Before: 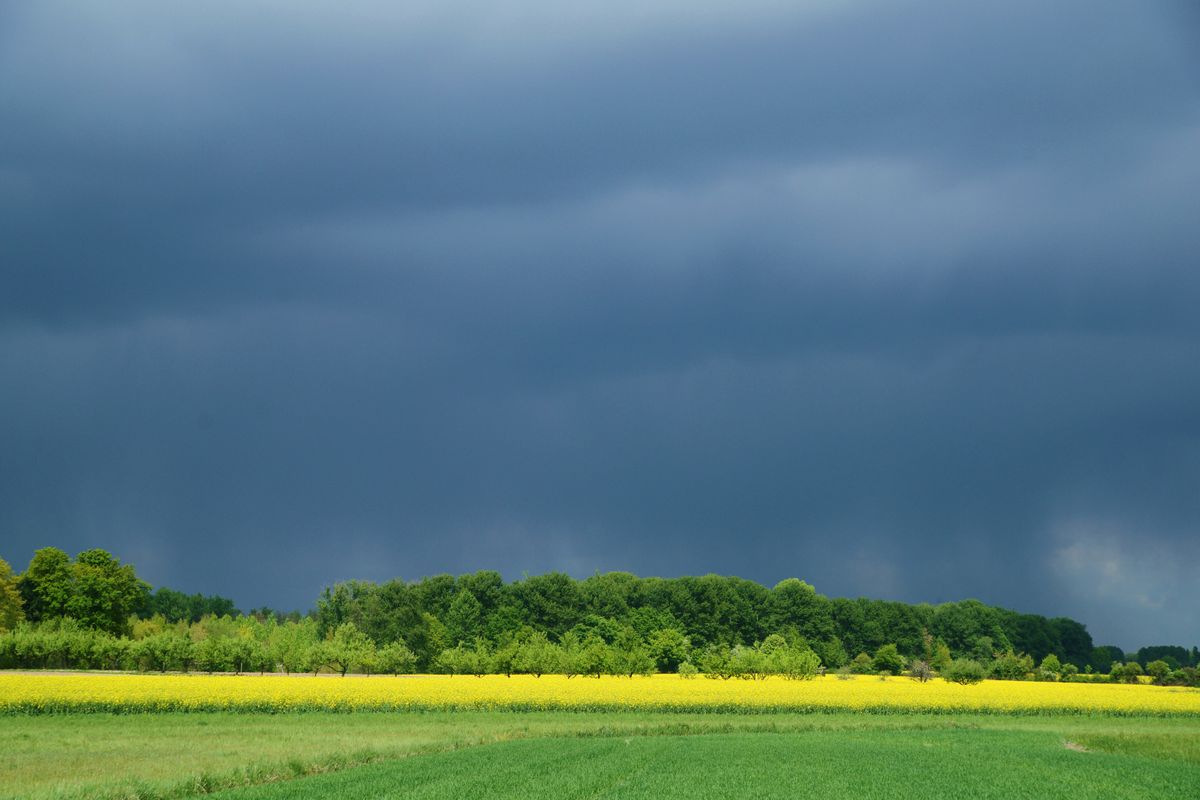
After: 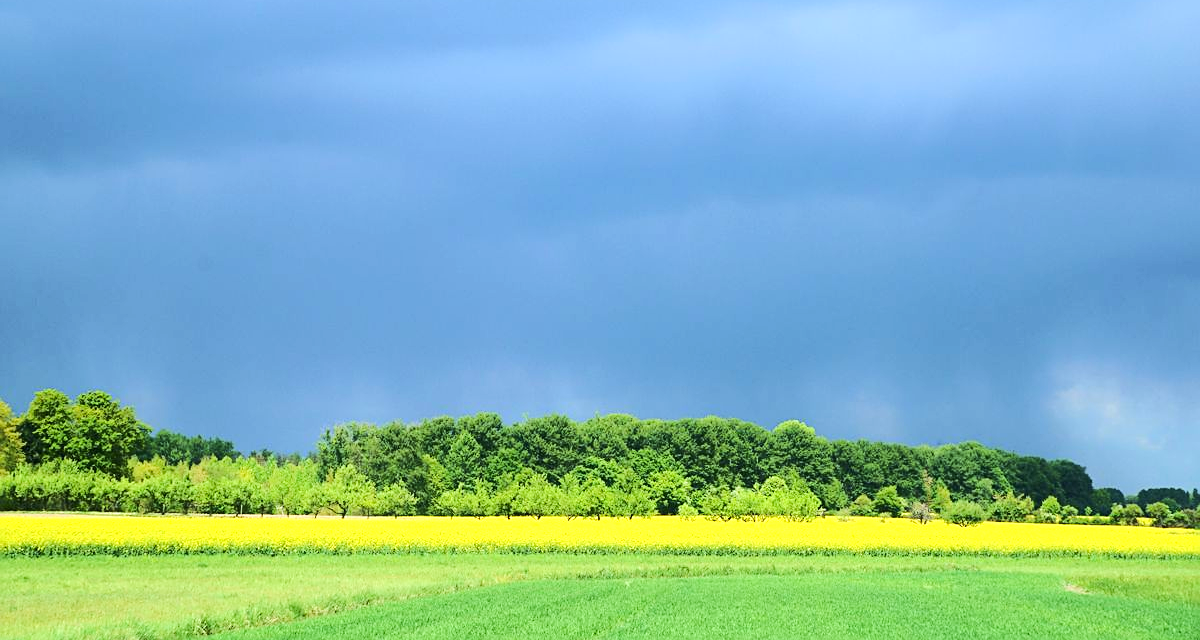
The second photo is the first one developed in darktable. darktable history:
white balance: red 0.98, blue 1.034
sharpen: on, module defaults
rgb curve: curves: ch0 [(0, 0) (0.284, 0.292) (0.505, 0.644) (1, 1)]; ch1 [(0, 0) (0.284, 0.292) (0.505, 0.644) (1, 1)]; ch2 [(0, 0) (0.284, 0.292) (0.505, 0.644) (1, 1)], compensate middle gray true
exposure: exposure 0.74 EV, compensate highlight preservation false
crop and rotate: top 19.998%
